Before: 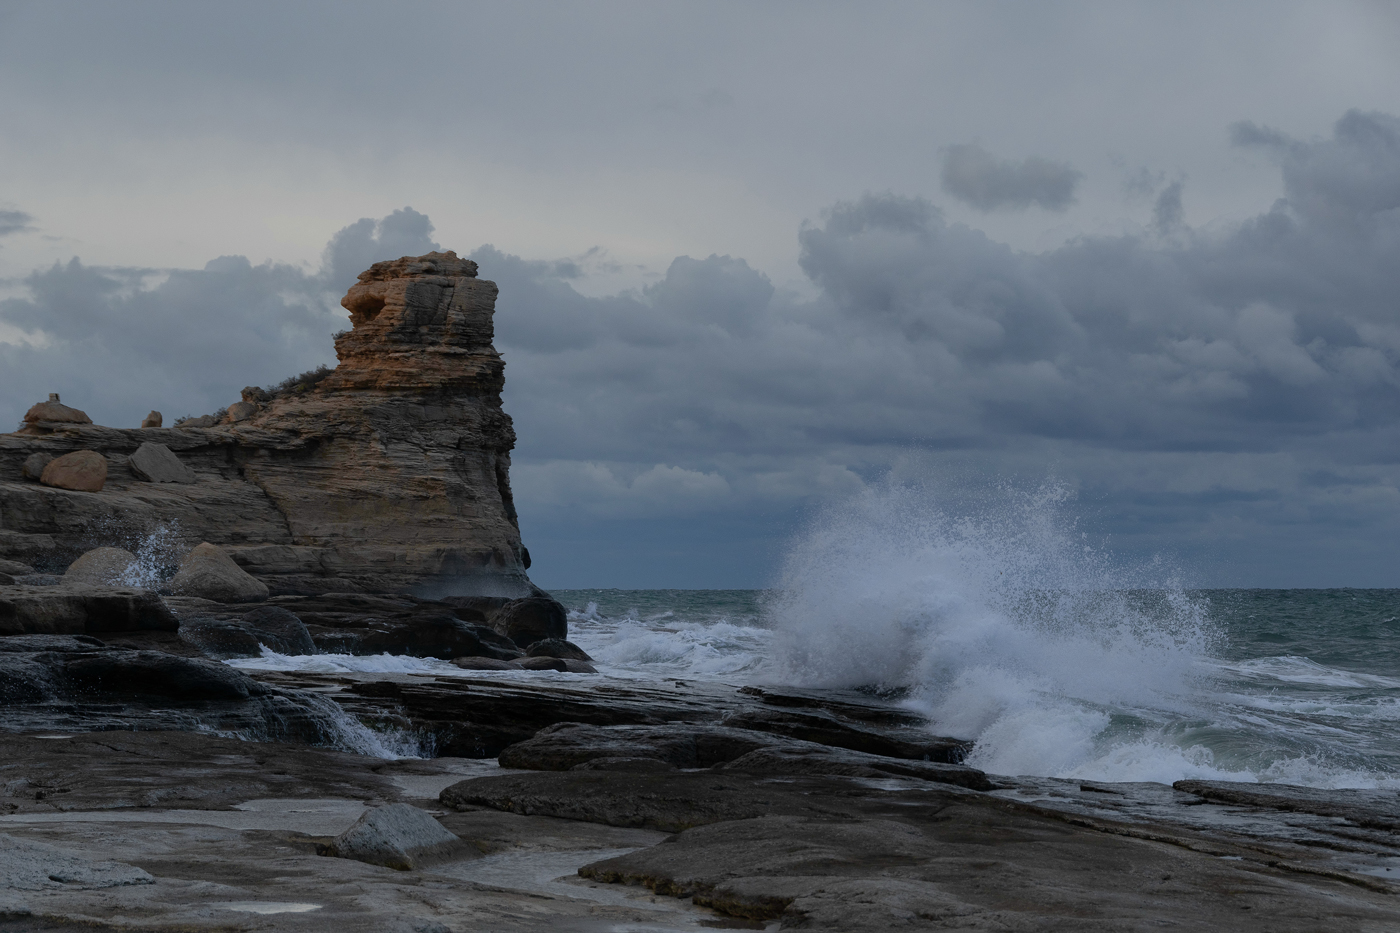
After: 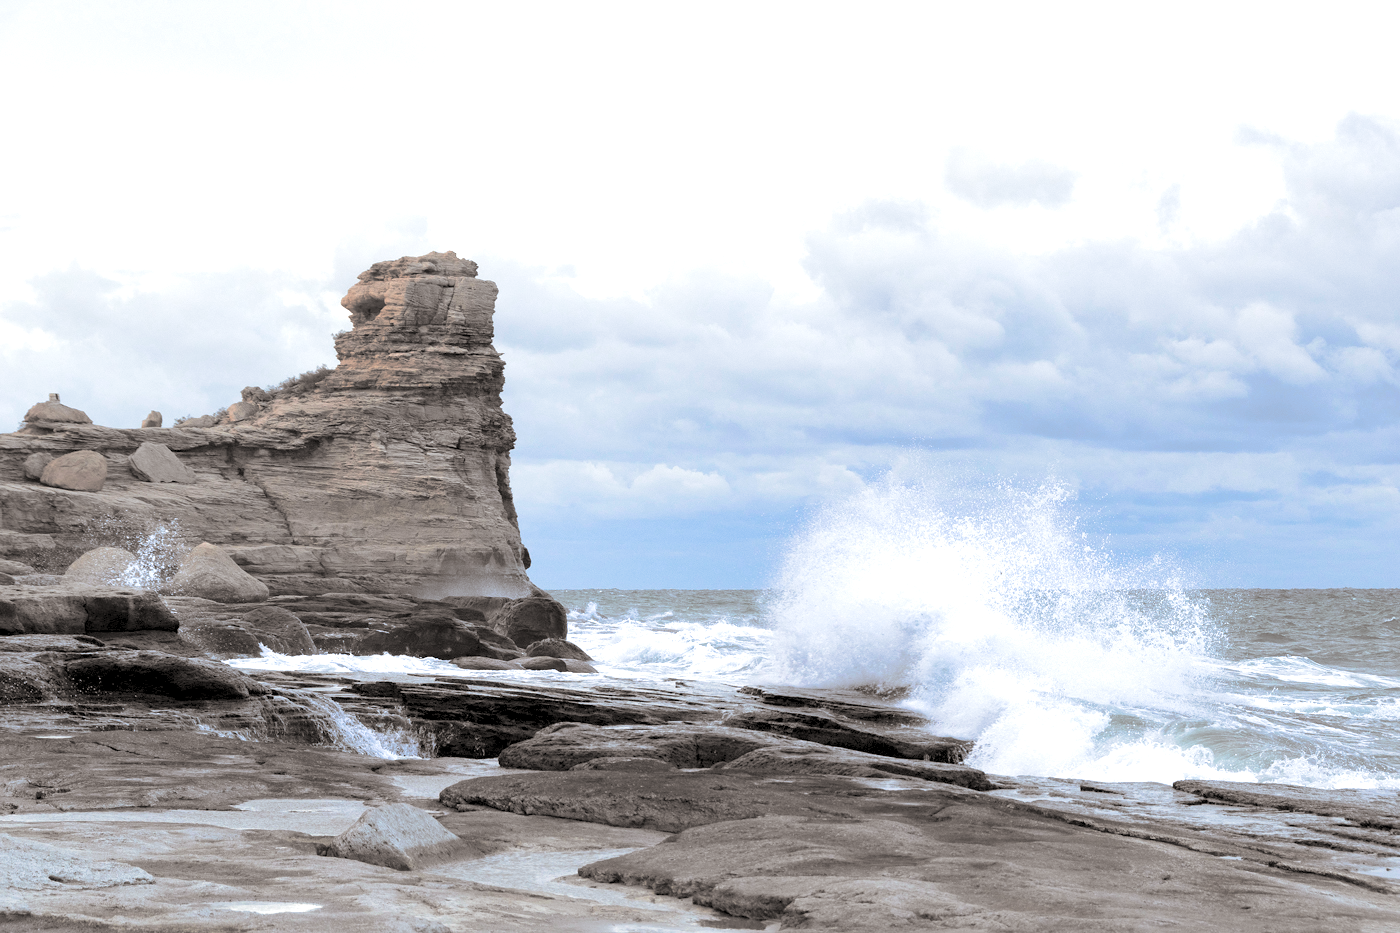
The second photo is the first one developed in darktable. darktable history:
exposure: black level correction 0.001, exposure 1.84 EV, compensate highlight preservation false
contrast brightness saturation: brightness 0.28
split-toning: shadows › hue 26°, shadows › saturation 0.09, highlights › hue 40°, highlights › saturation 0.18, balance -63, compress 0%
